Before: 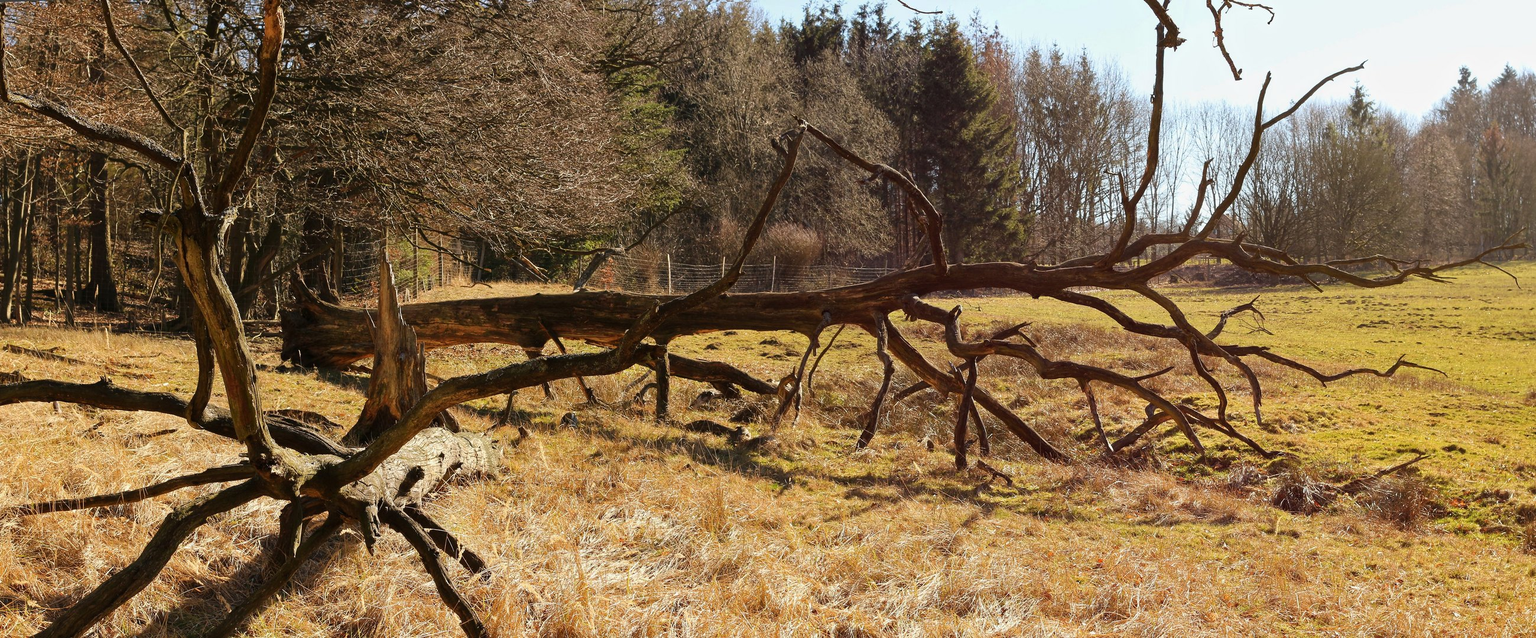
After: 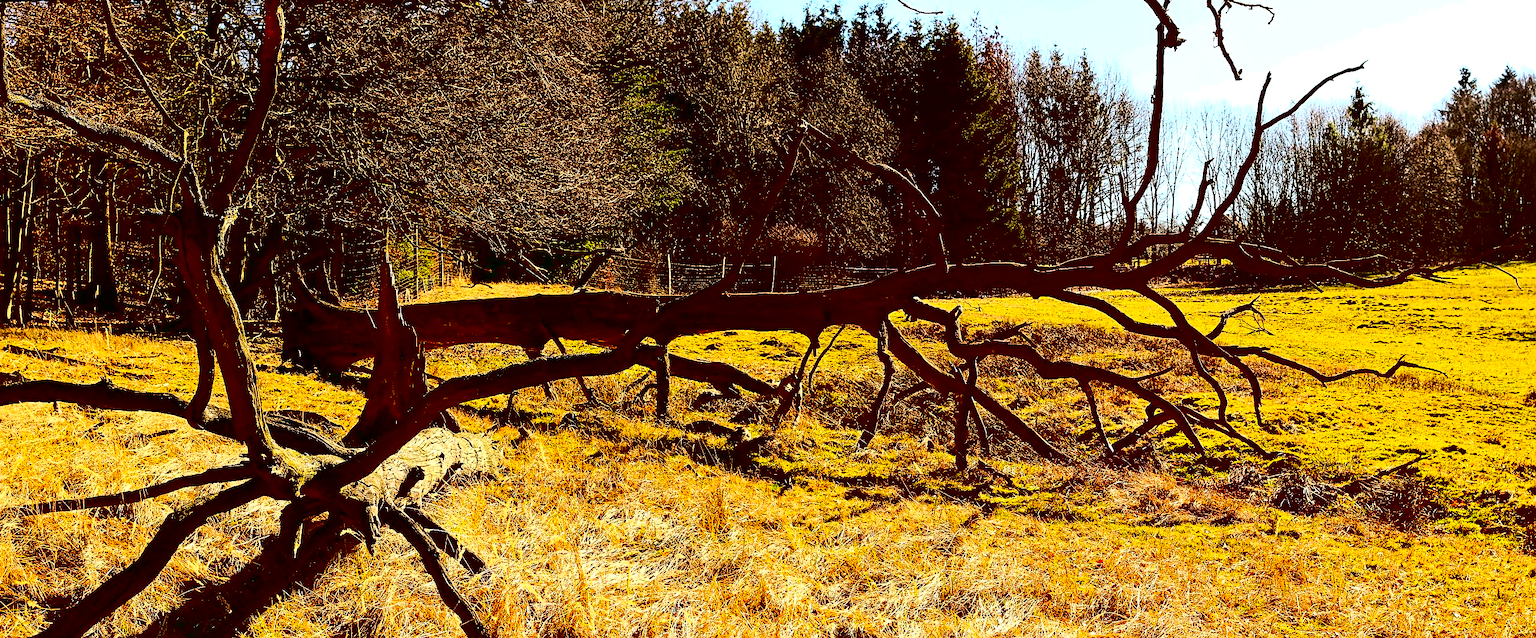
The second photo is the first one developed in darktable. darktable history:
velvia: on, module defaults
contrast brightness saturation: contrast 0.77, brightness -1, saturation 1
sharpen: on, module defaults
exposure: exposure 0.258 EV, compensate highlight preservation false
